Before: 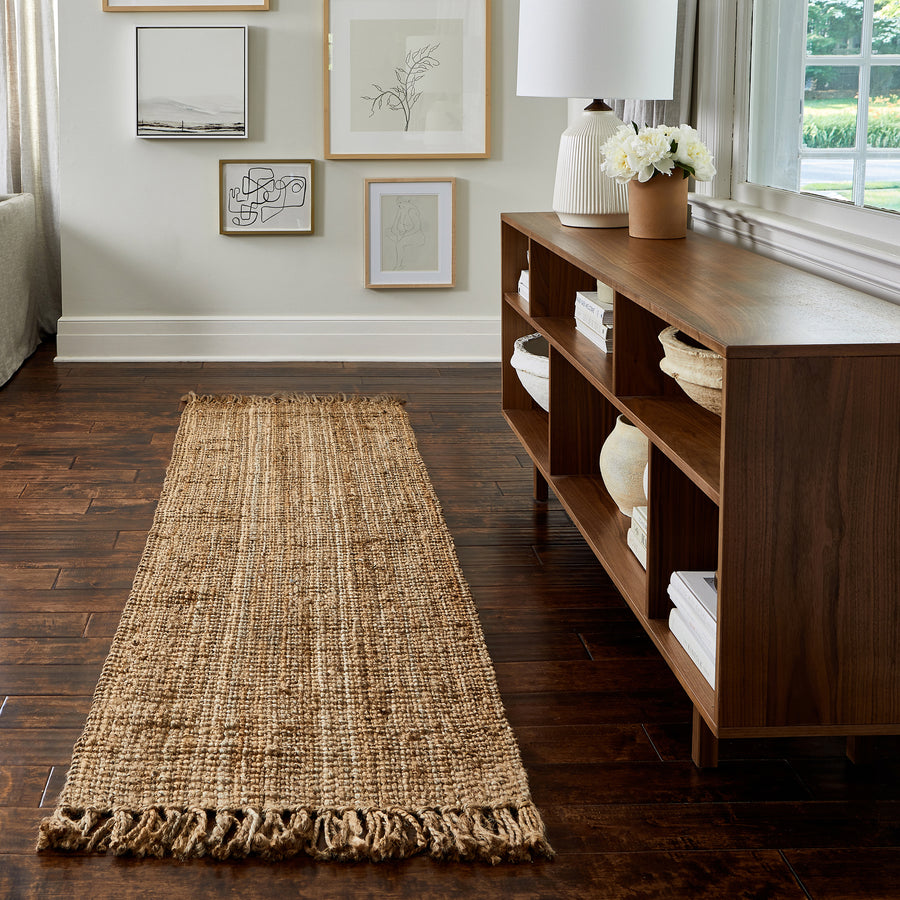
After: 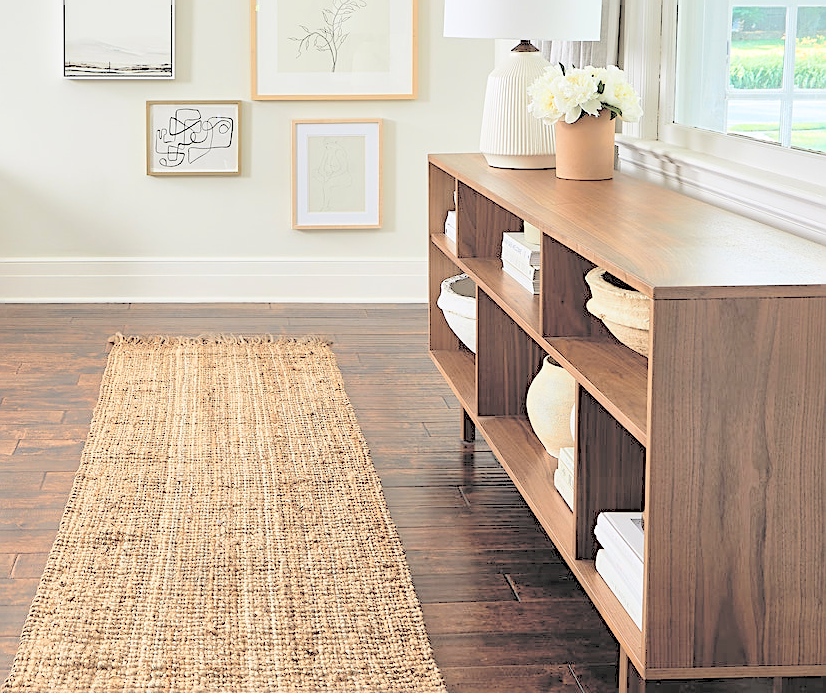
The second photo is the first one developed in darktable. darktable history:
contrast brightness saturation: brightness 1
sharpen: on, module defaults
crop: left 8.155%, top 6.611%, bottom 15.385%
